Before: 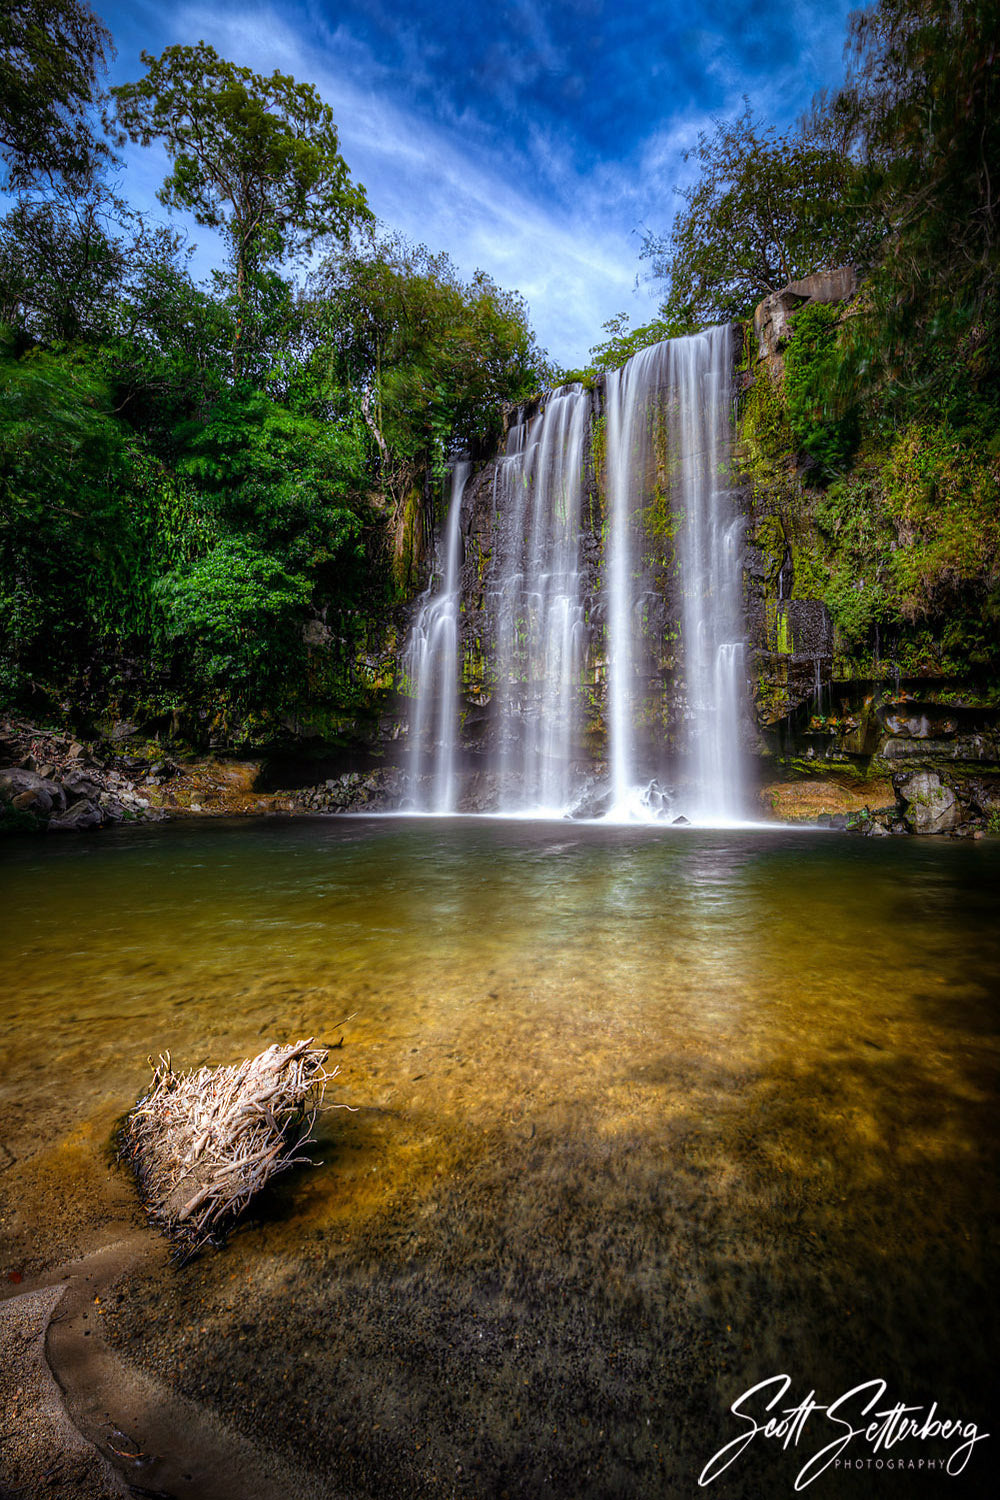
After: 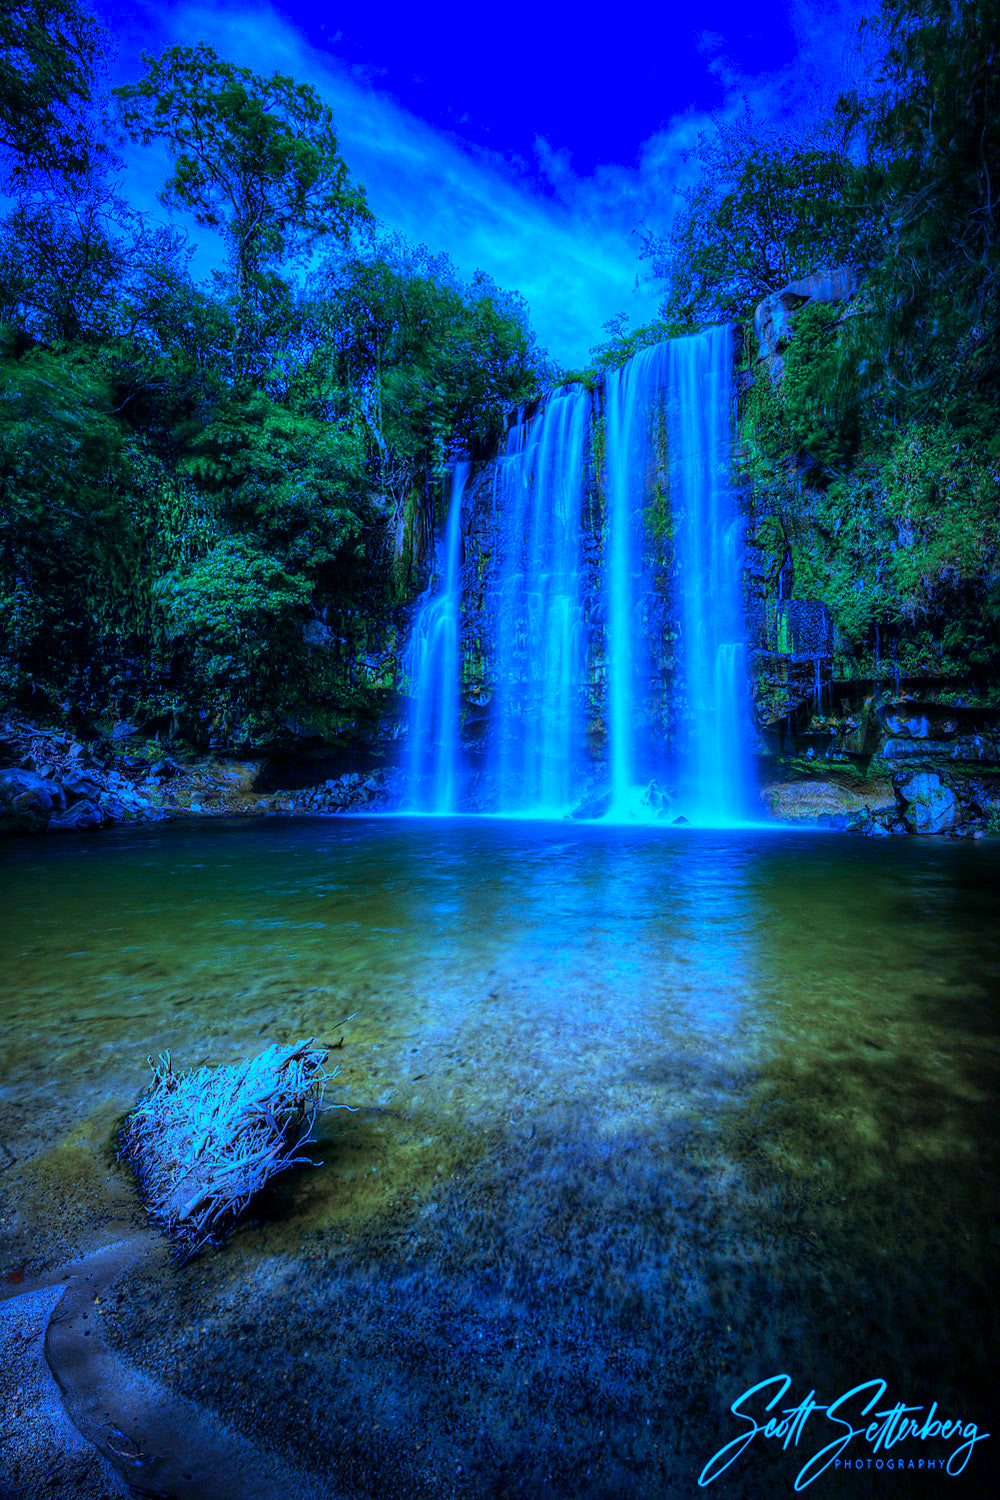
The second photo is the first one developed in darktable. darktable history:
color calibration: illuminant as shot in camera, x 0.462, y 0.419, temperature 2651.64 K
white balance: red 0.766, blue 1.537
